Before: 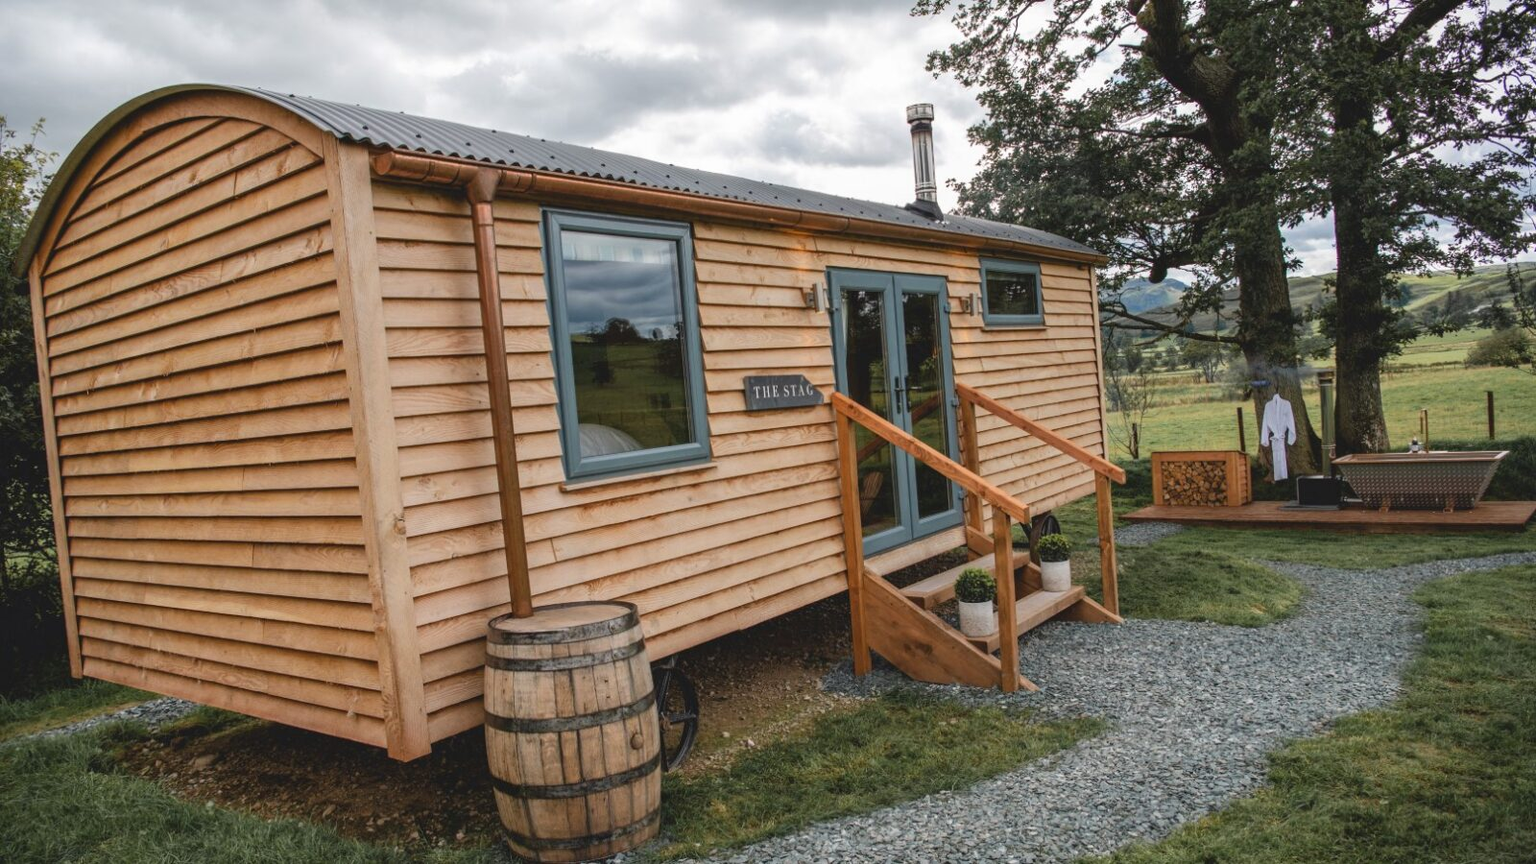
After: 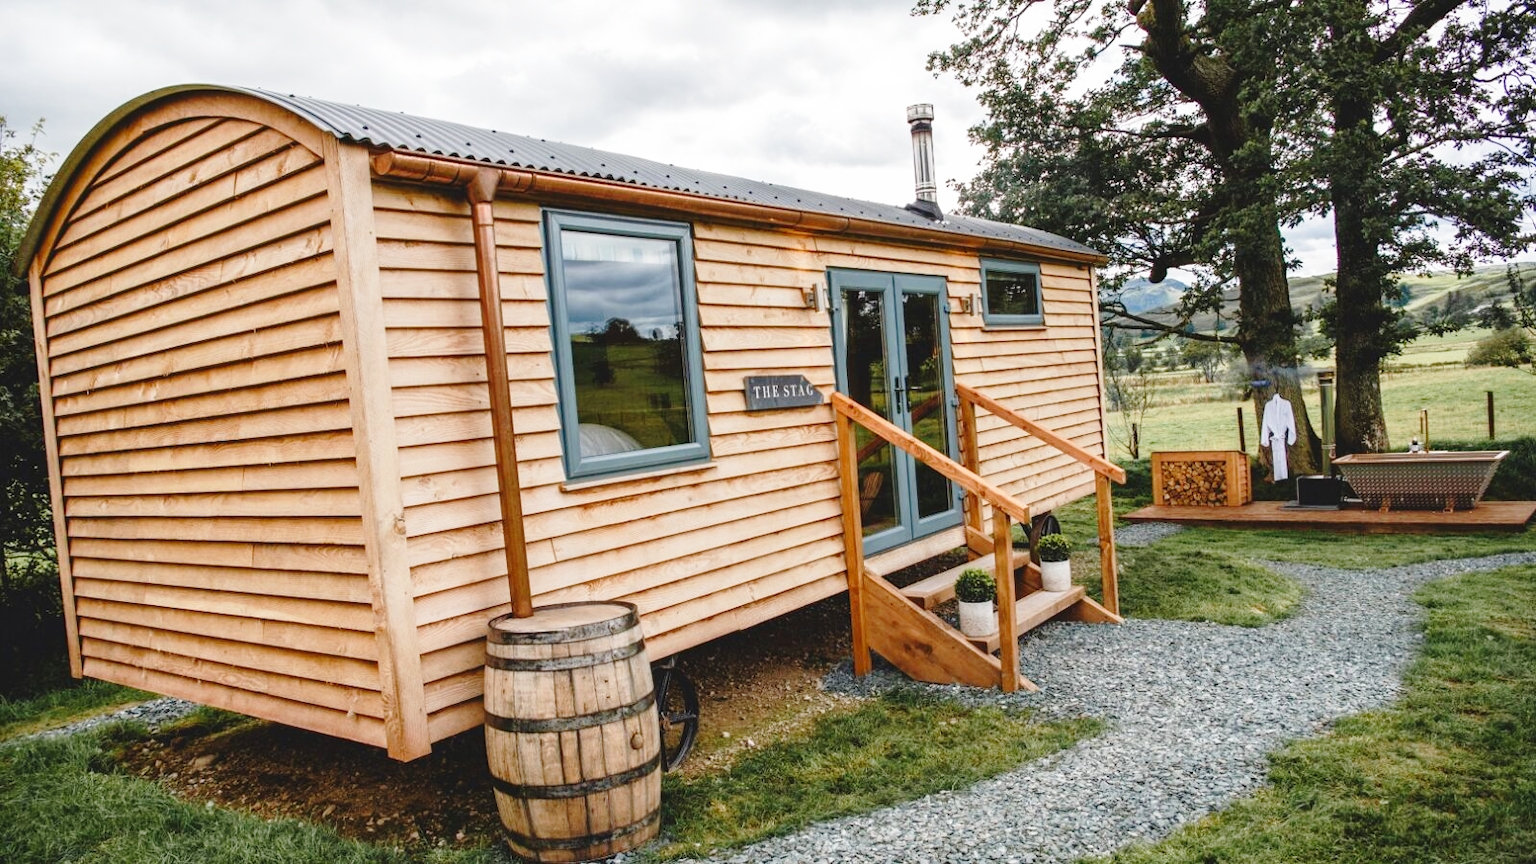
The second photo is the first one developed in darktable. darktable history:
base curve: curves: ch0 [(0, 0) (0.028, 0.03) (0.121, 0.232) (0.46, 0.748) (0.859, 0.968) (1, 1)], preserve colors none
color balance rgb: perceptual saturation grading › global saturation -10.657%, perceptual saturation grading › highlights -26.412%, perceptual saturation grading › shadows 20.824%, global vibrance 20%
